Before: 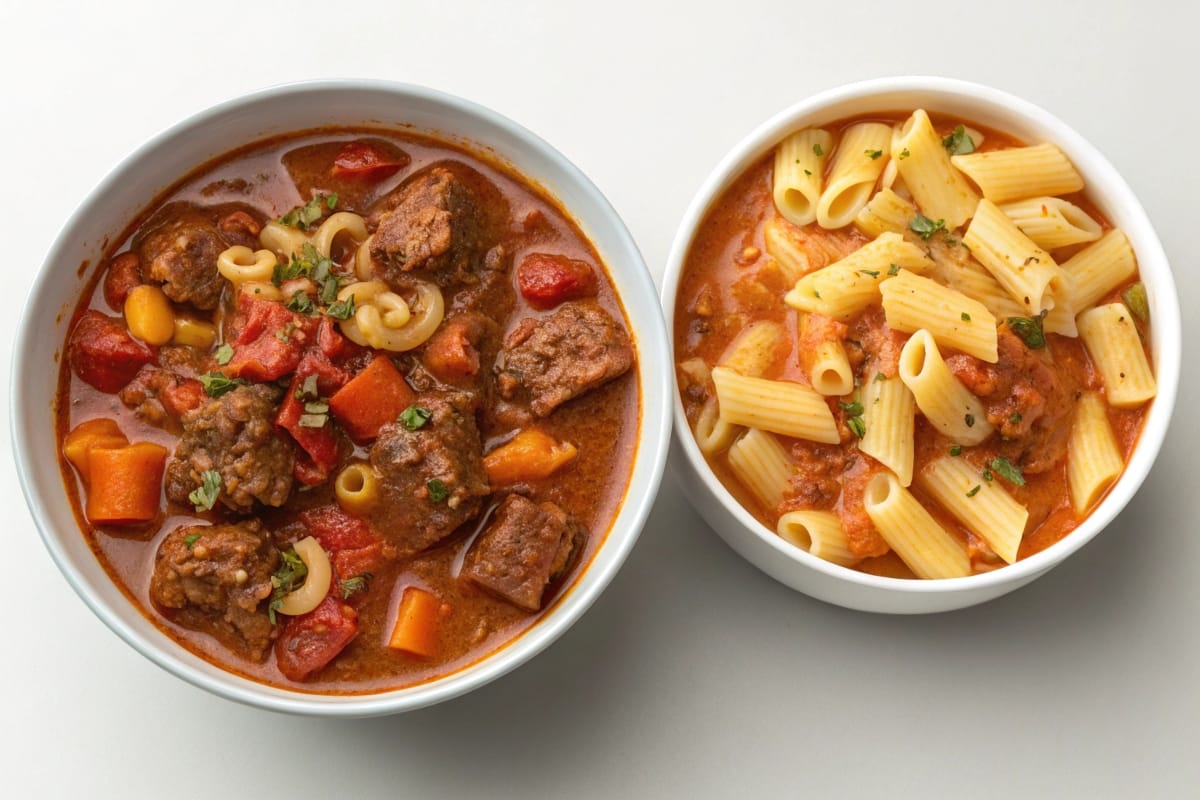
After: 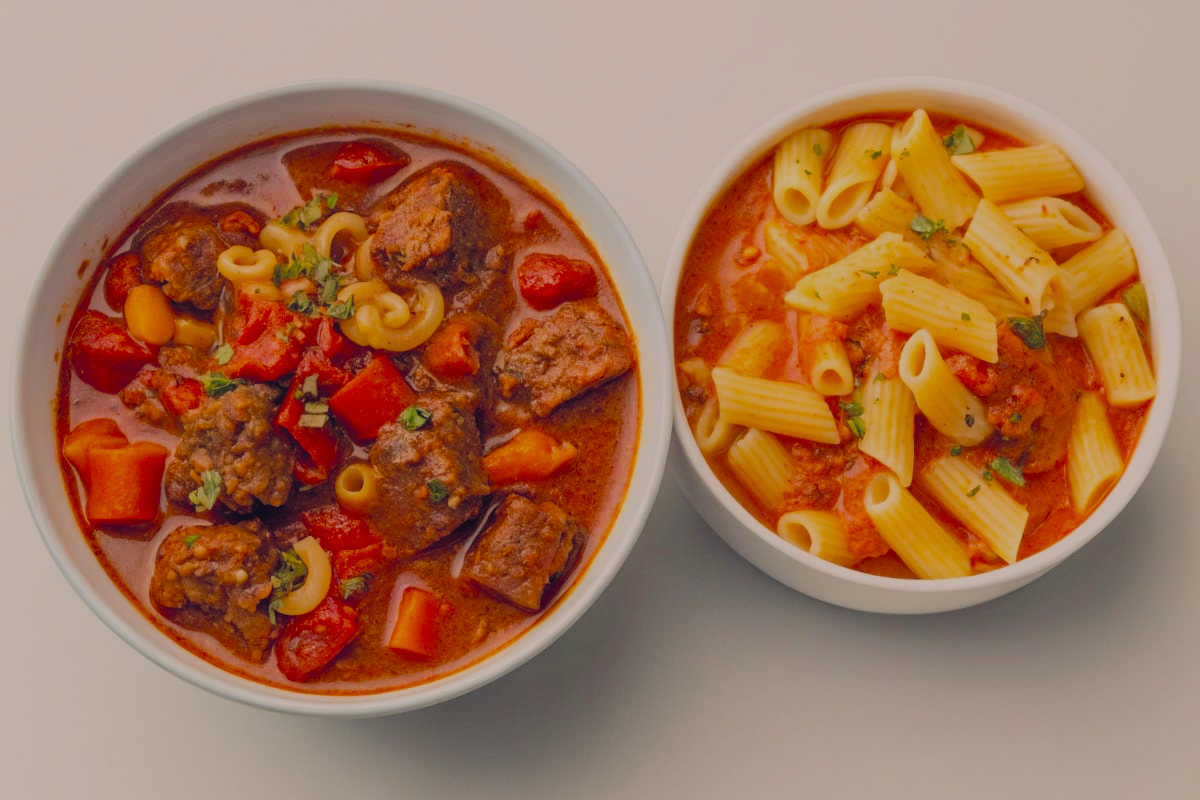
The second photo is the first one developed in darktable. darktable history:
color balance rgb: shadows lift › hue 87.51°, highlights gain › chroma 3.21%, highlights gain › hue 55.1°, global offset › chroma 0.15%, global offset › hue 253.66°, linear chroma grading › global chroma 0.5%
filmic rgb: white relative exposure 8 EV, threshold 3 EV, hardness 2.44, latitude 10.07%, contrast 0.72, highlights saturation mix 10%, shadows ↔ highlights balance 1.38%, color science v4 (2020), enable highlight reconstruction true
